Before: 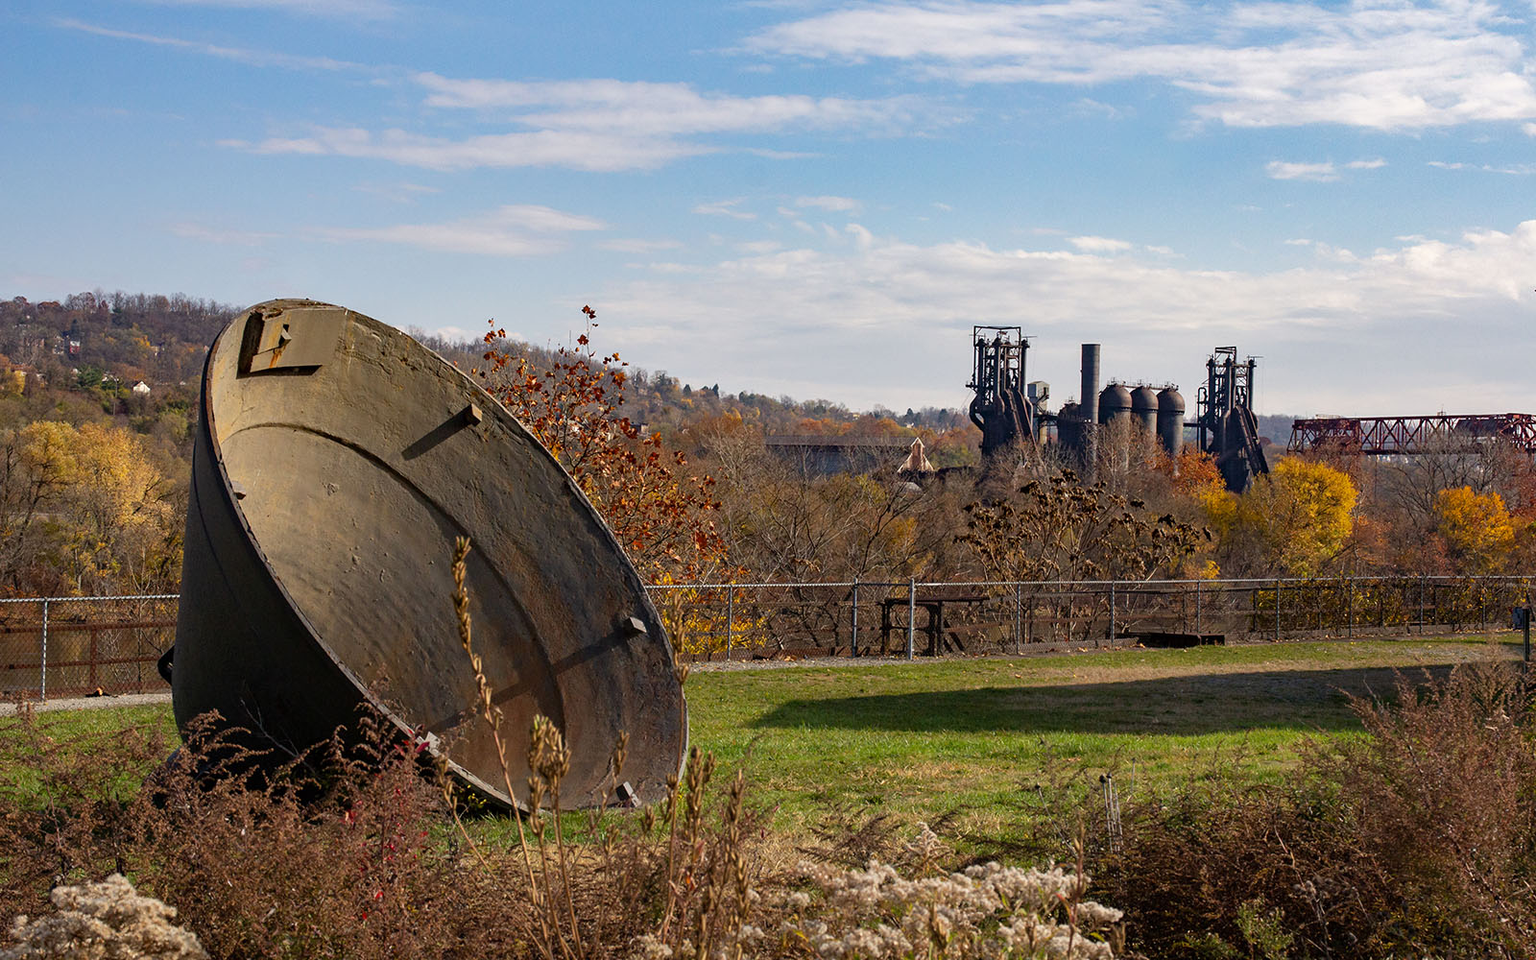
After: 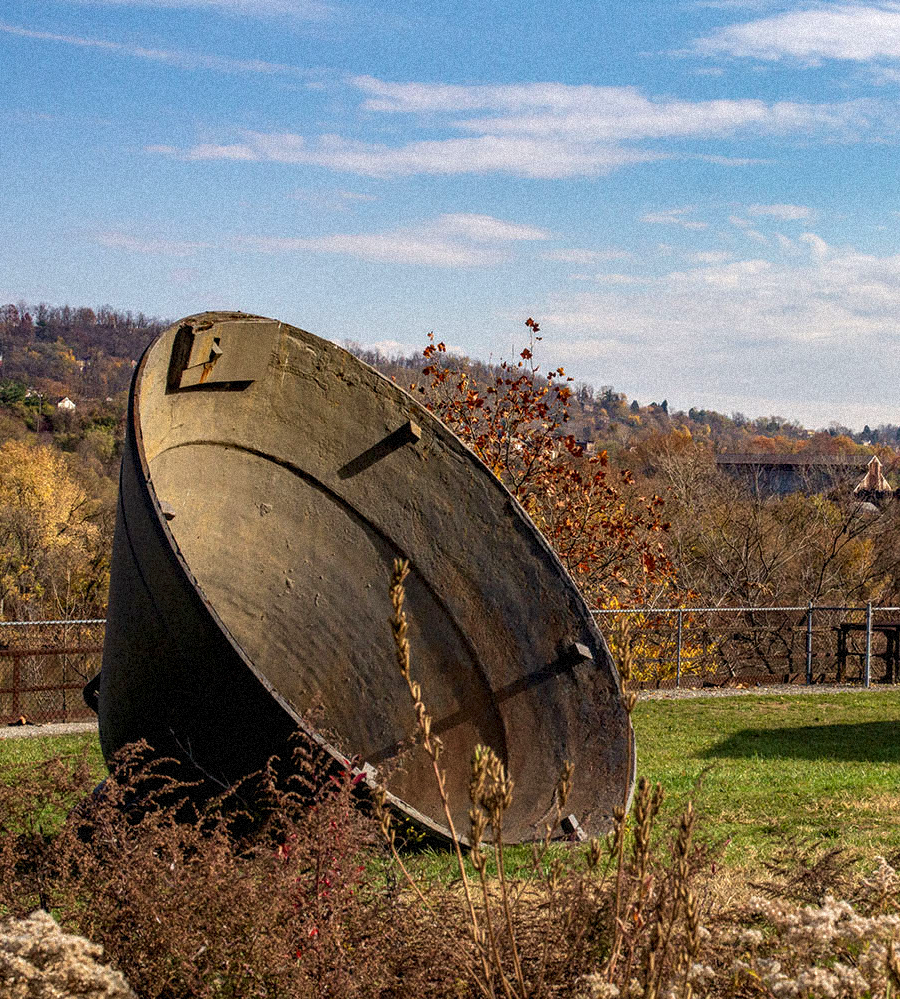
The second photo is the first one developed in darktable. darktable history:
grain: coarseness 9.38 ISO, strength 34.99%, mid-tones bias 0%
local contrast: highlights 61%, detail 143%, midtone range 0.428
velvia: on, module defaults
crop: left 5.114%, right 38.589%
